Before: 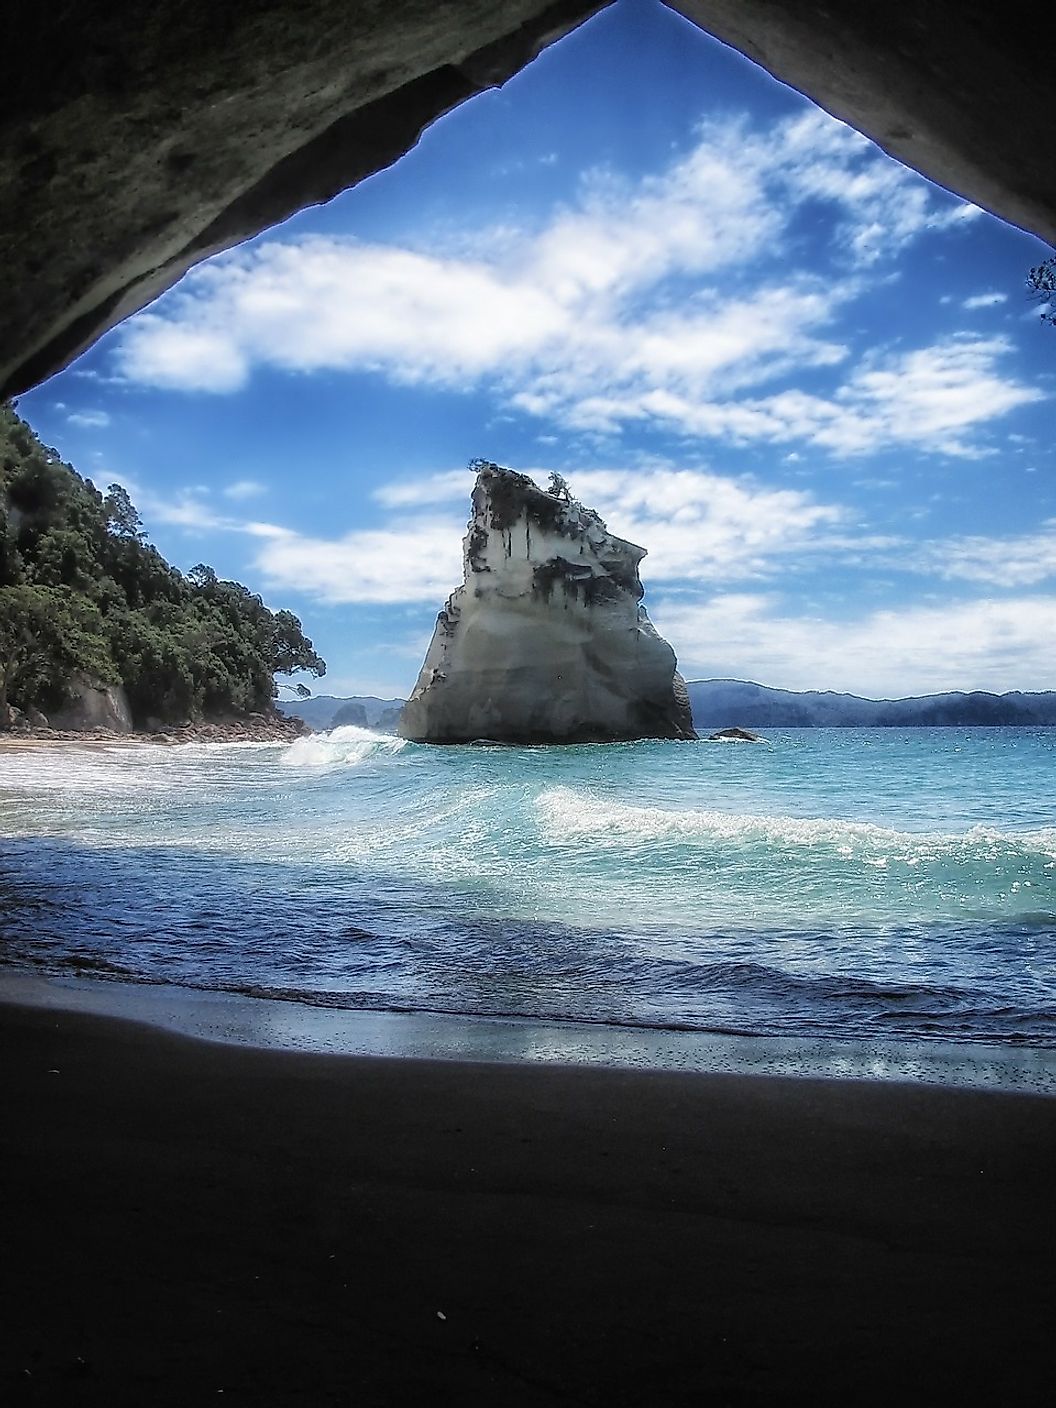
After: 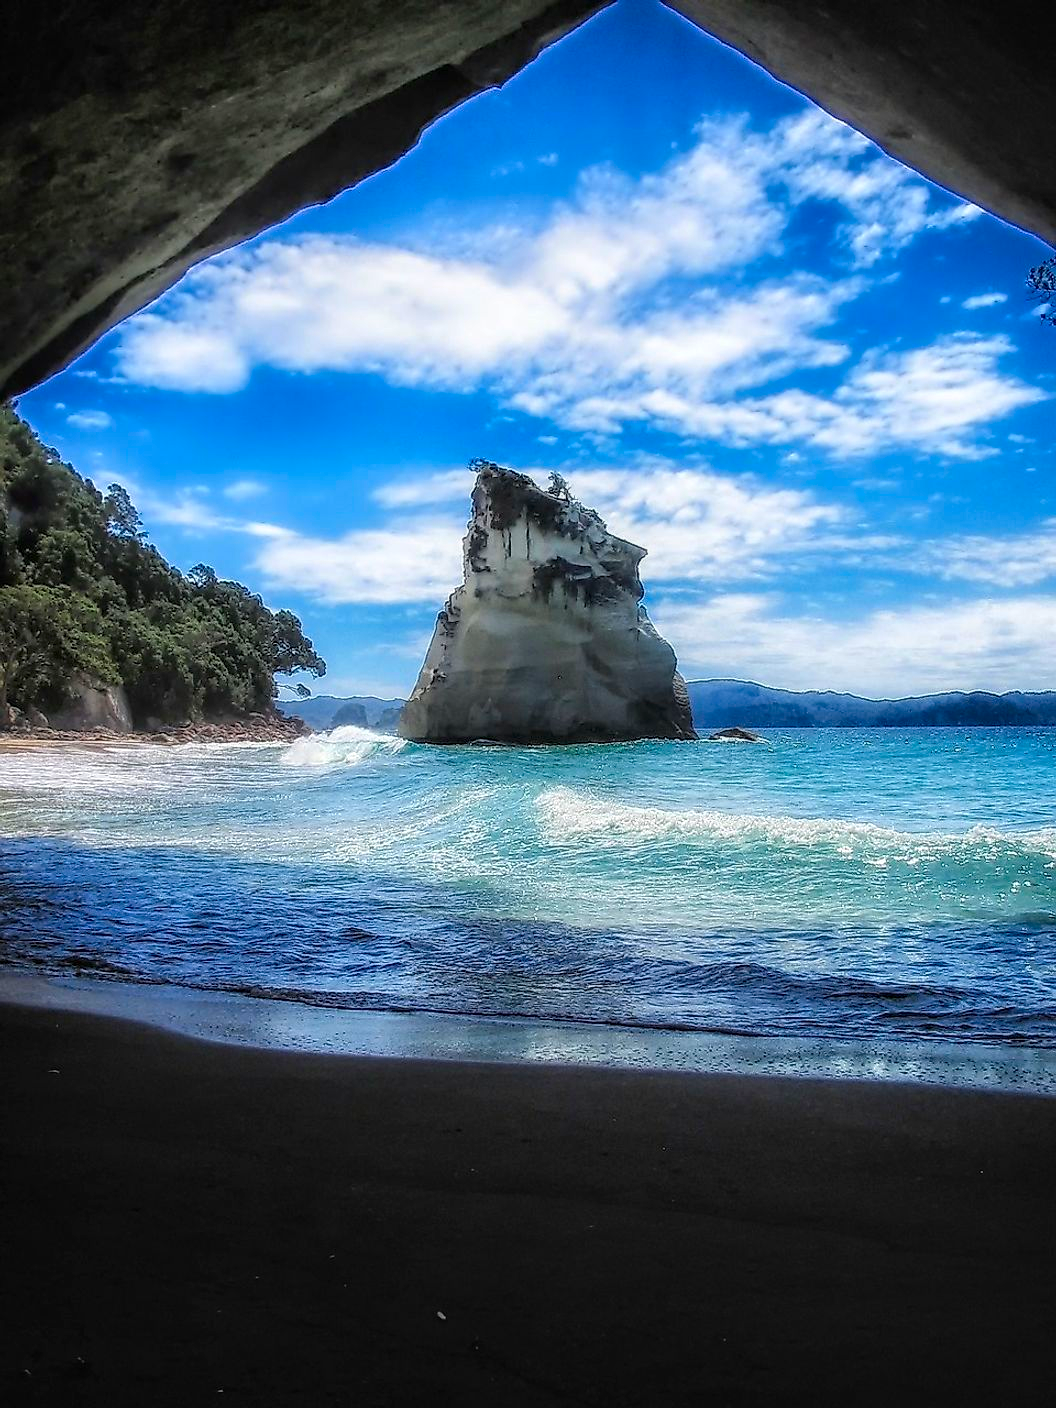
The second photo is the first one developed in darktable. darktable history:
contrast brightness saturation: saturation 0.5
local contrast: on, module defaults
